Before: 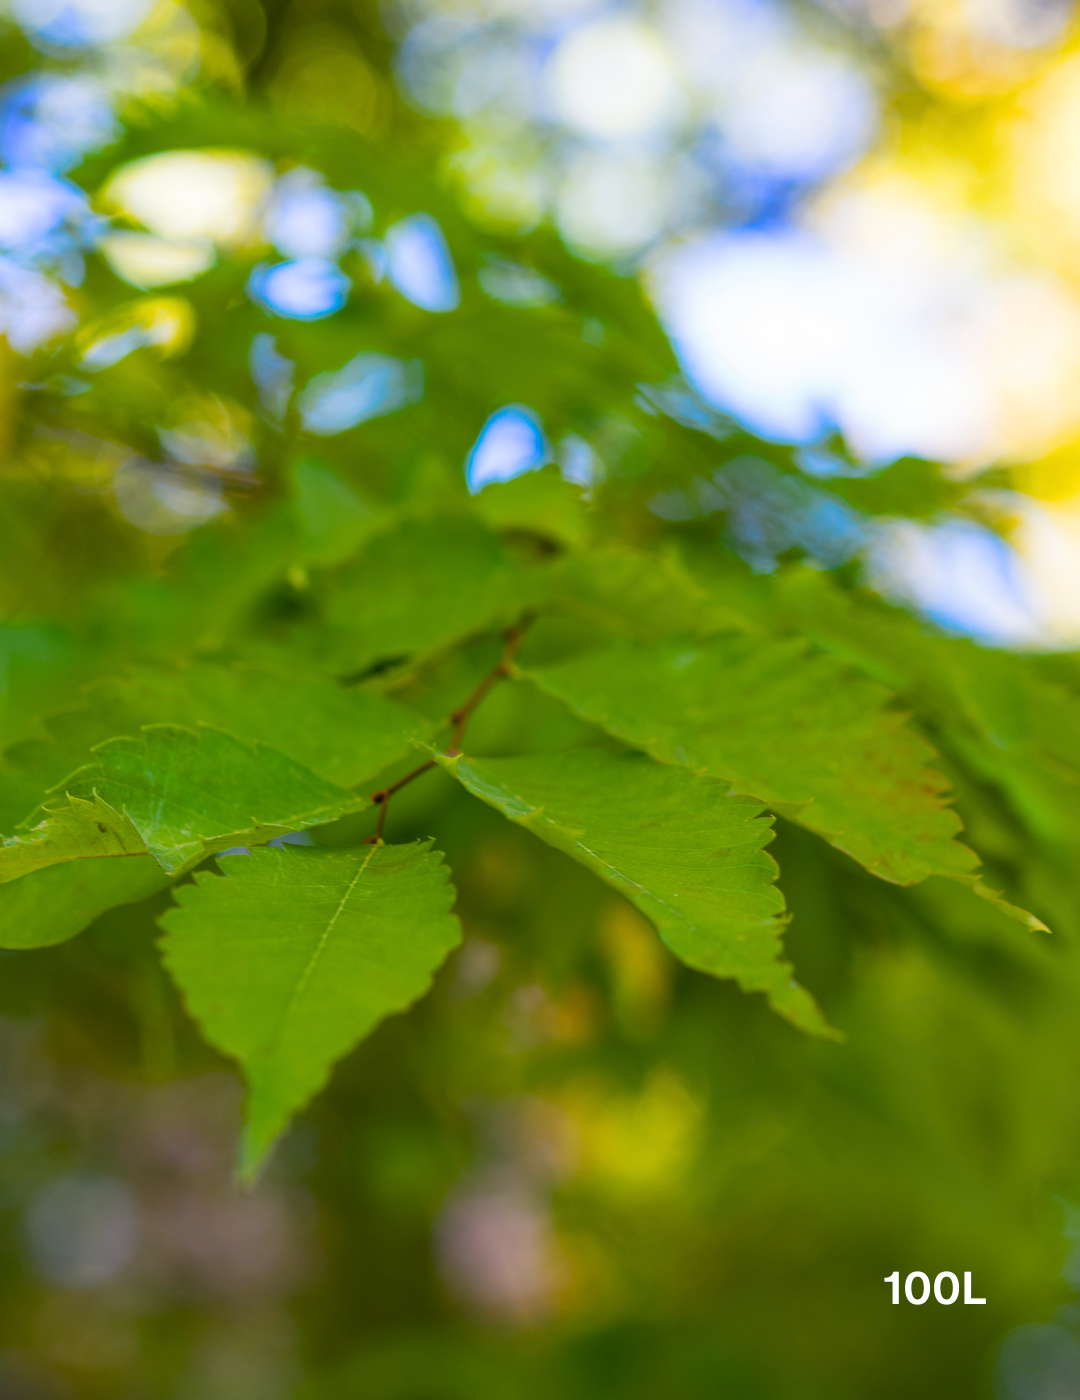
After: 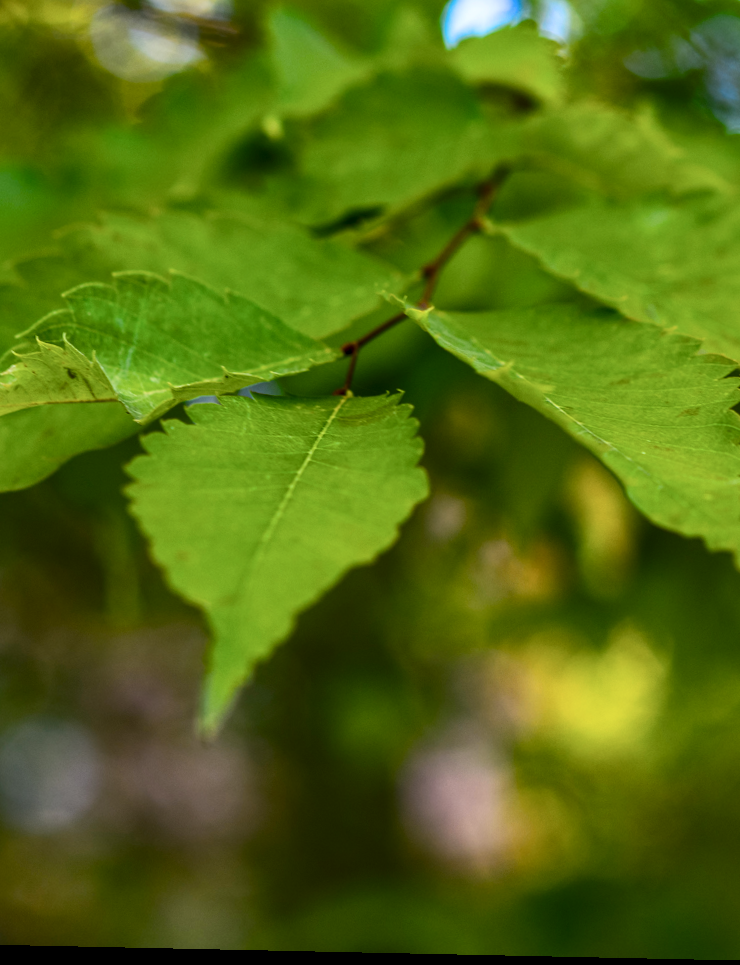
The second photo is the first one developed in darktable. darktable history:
local contrast: on, module defaults
crop and rotate: angle -1.21°, left 3.9%, top 32.097%, right 29.327%
contrast brightness saturation: contrast 0.293
